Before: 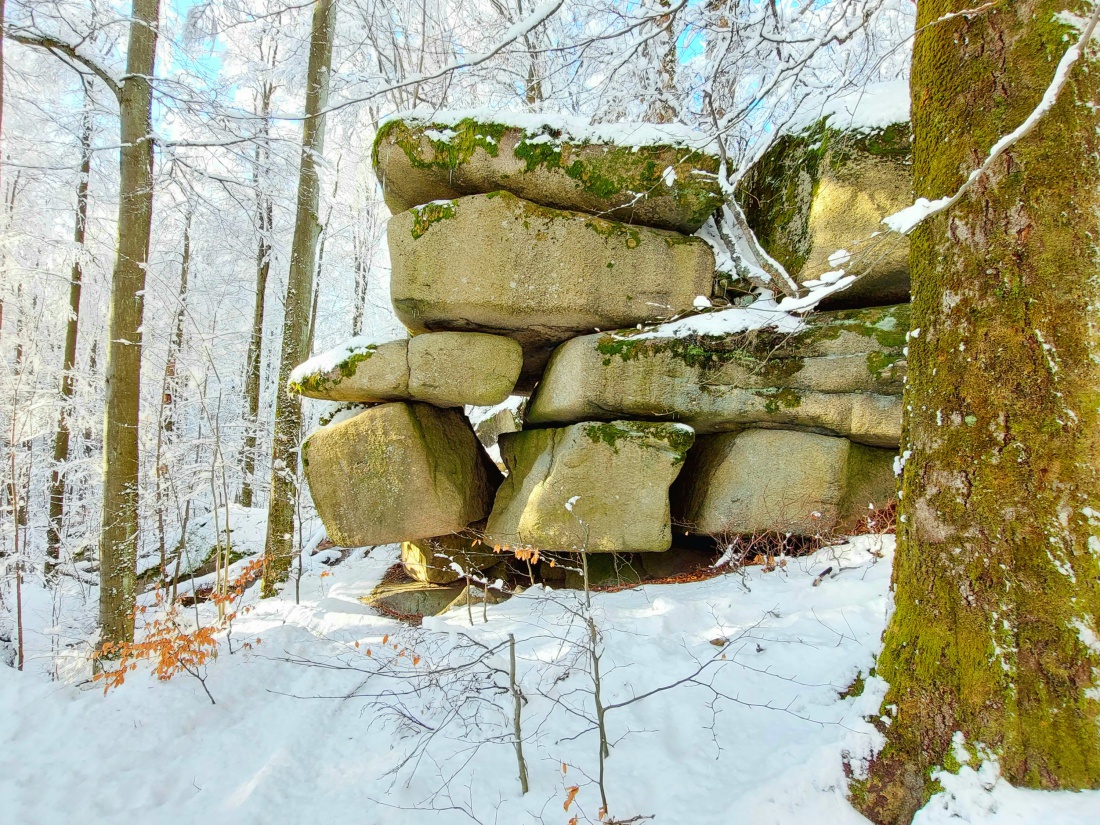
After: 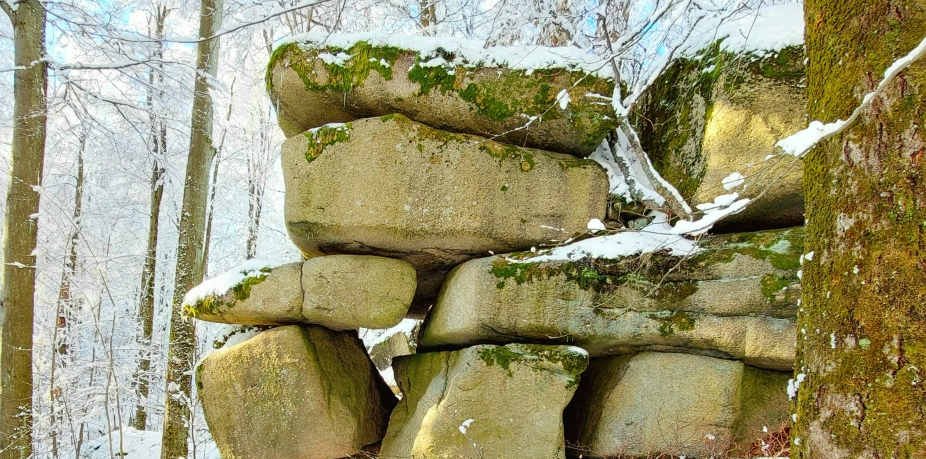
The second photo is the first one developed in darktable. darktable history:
tone equalizer: on, module defaults
crop and rotate: left 9.657%, top 9.394%, right 6.158%, bottom 34.931%
